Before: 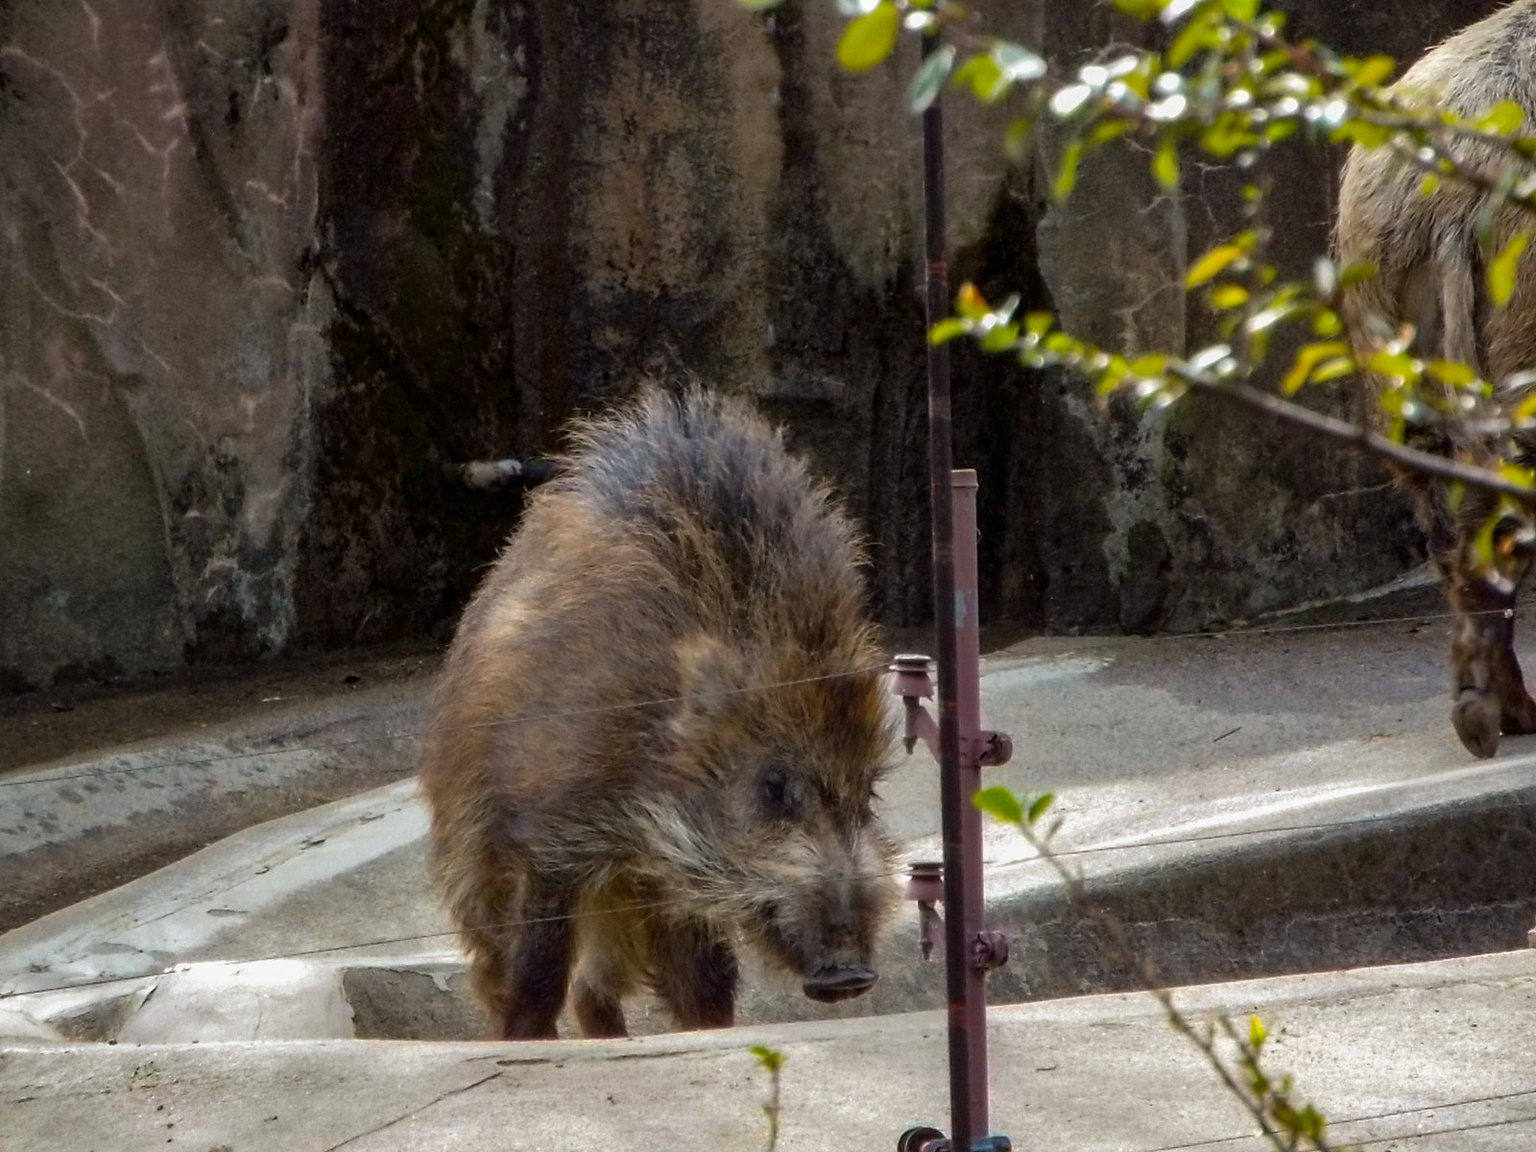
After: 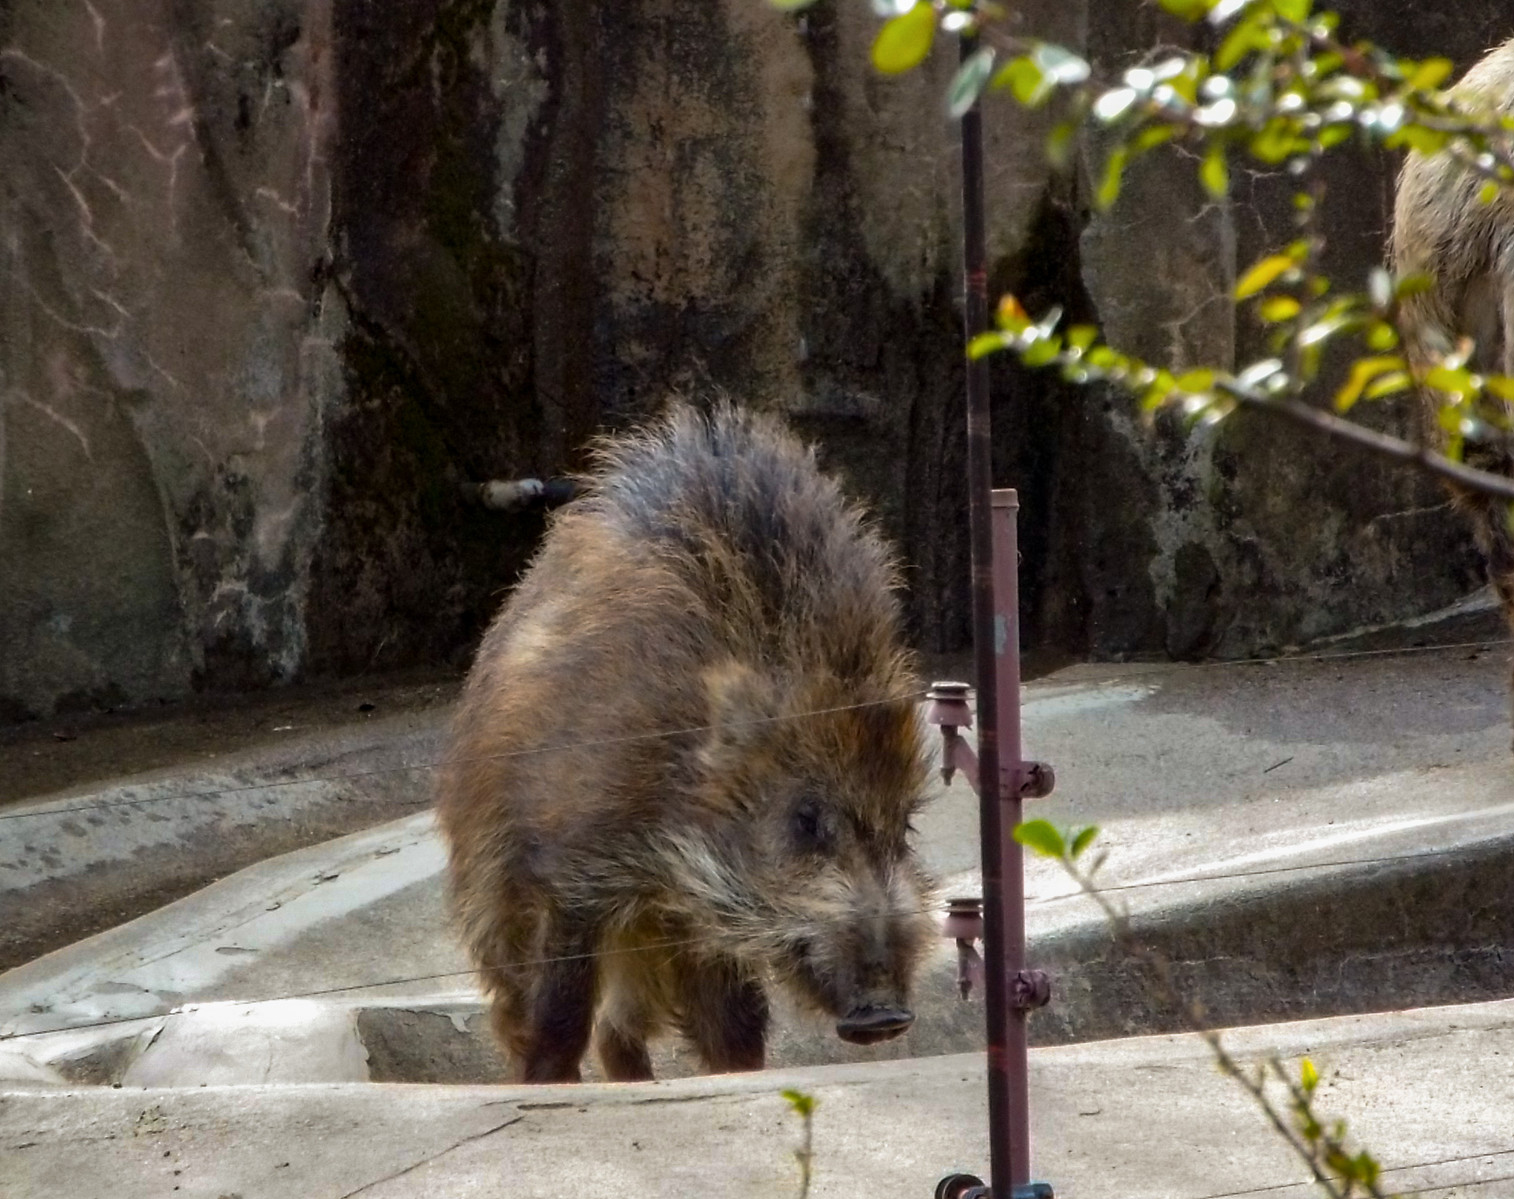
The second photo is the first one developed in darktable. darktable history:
contrast brightness saturation: contrast 0.1, brightness 0.023, saturation 0.015
crop and rotate: left 0%, right 5.364%
